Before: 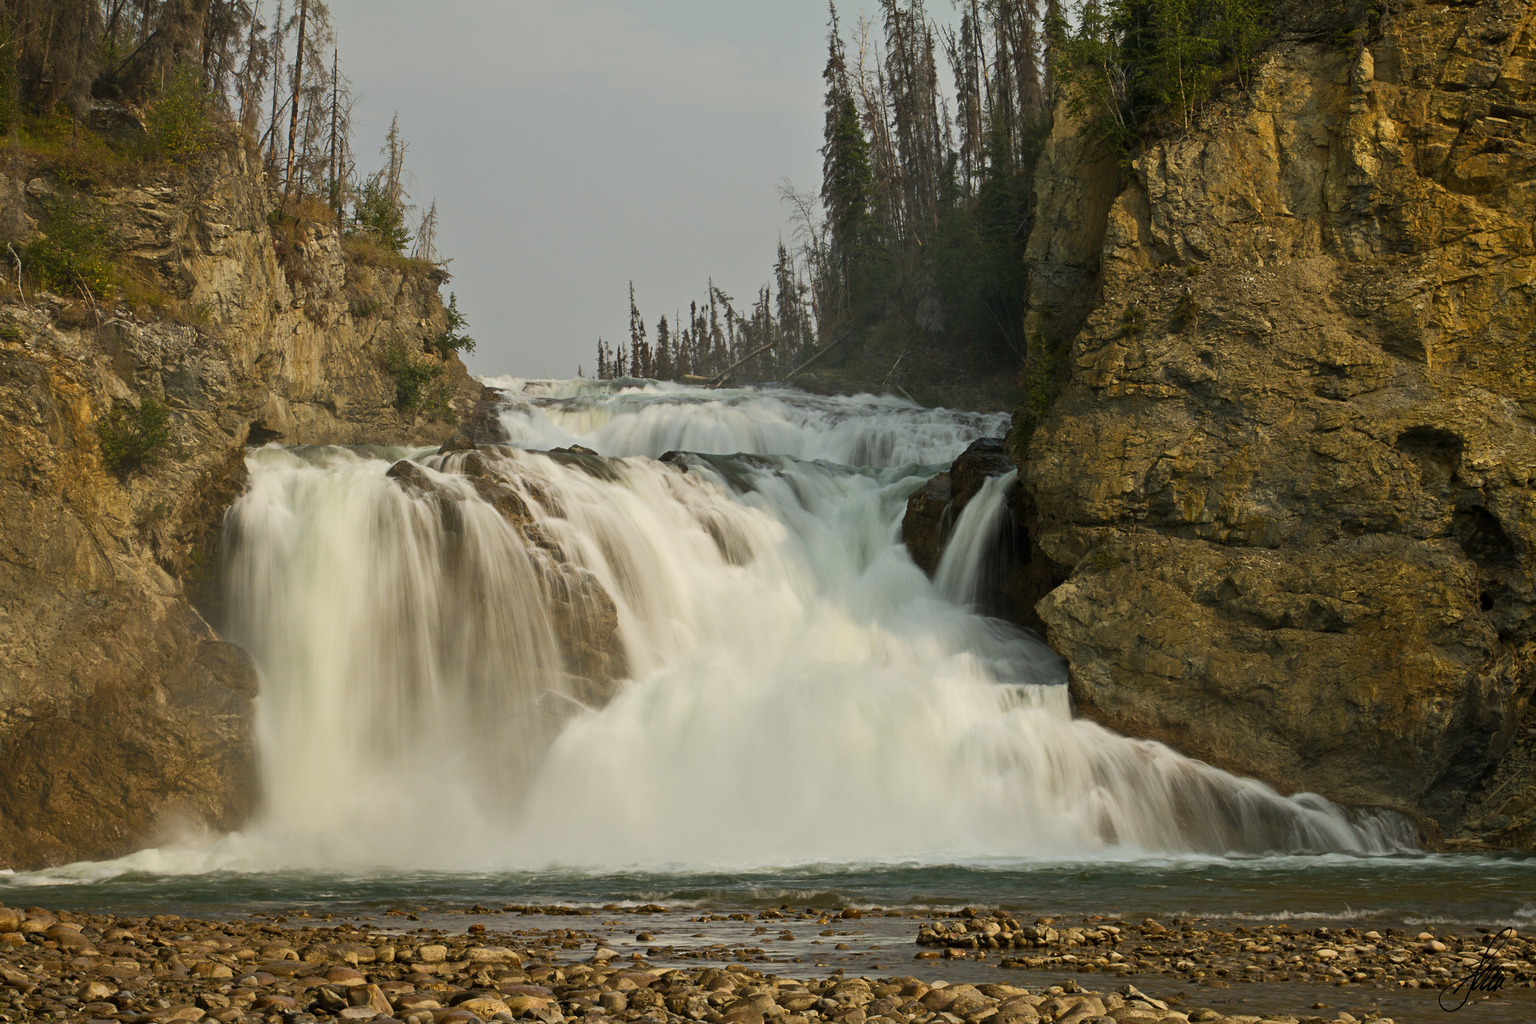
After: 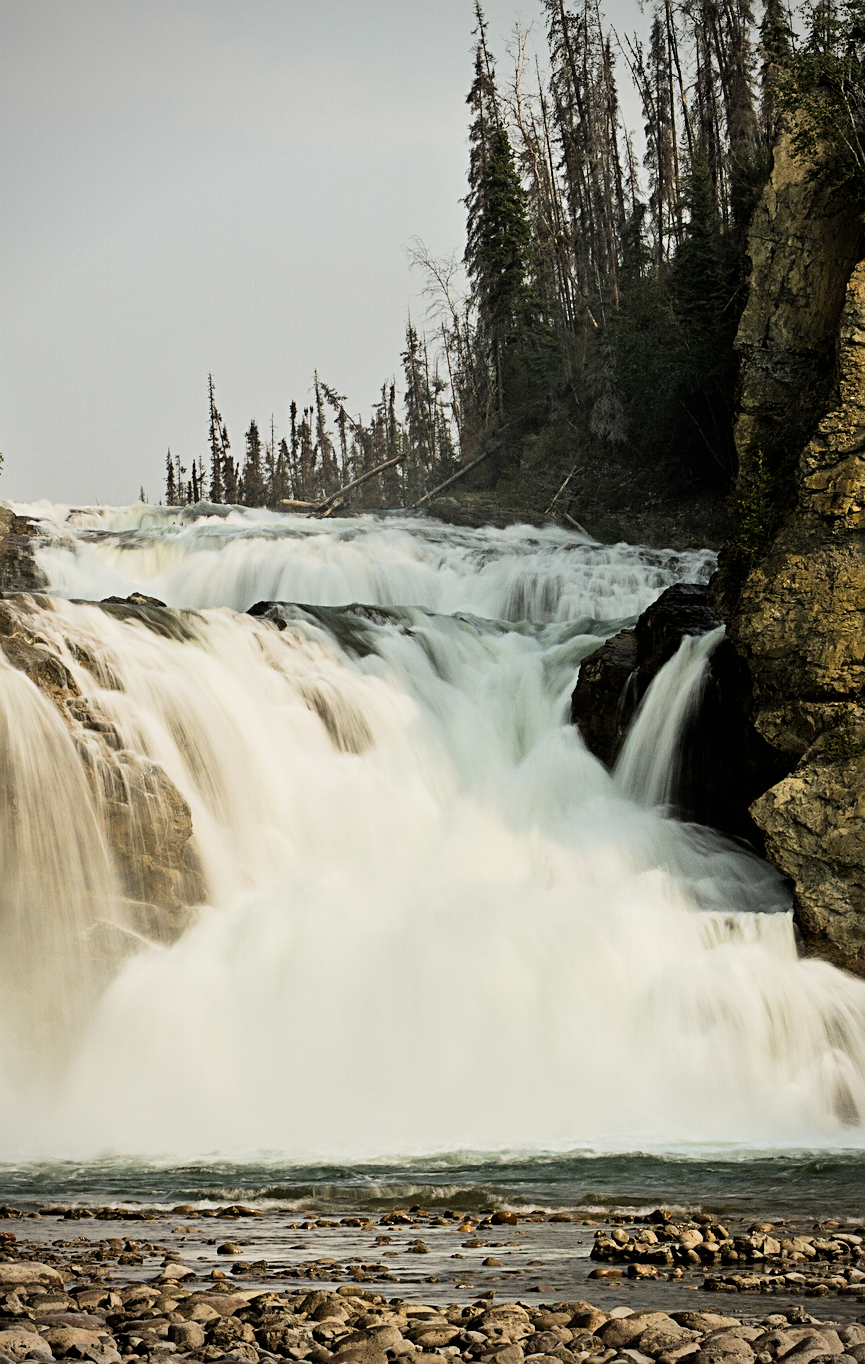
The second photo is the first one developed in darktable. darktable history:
sharpen: radius 2.177, amount 0.388, threshold 0.13
crop: left 30.812%, right 26.946%
filmic rgb: black relative exposure -5.03 EV, white relative exposure 3.99 EV, hardness 2.89, contrast 1.395, highlights saturation mix -30.93%
vignetting: on, module defaults
exposure: exposure 0.659 EV, compensate highlight preservation false
